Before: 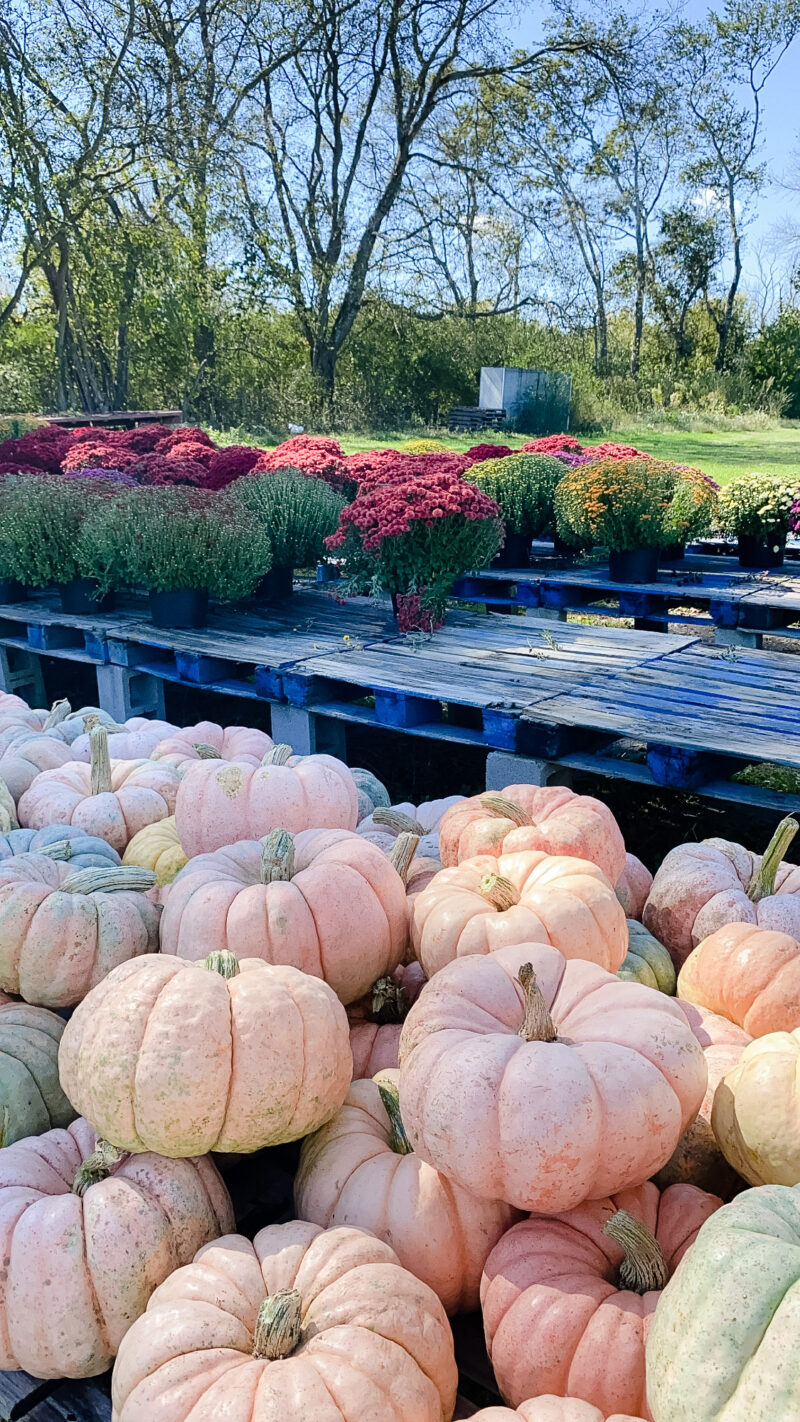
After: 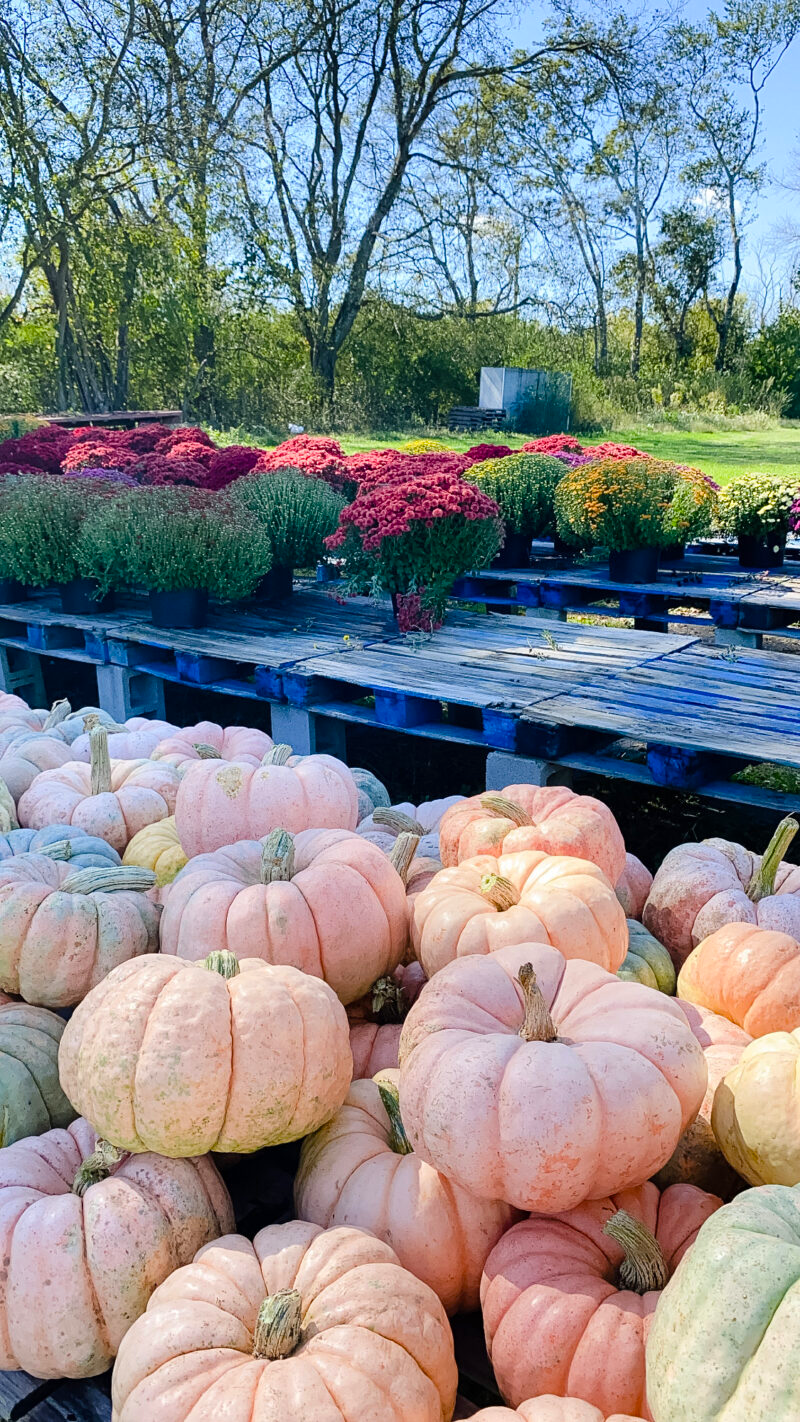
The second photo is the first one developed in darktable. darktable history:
tone equalizer: on, module defaults
color balance: output saturation 120%
